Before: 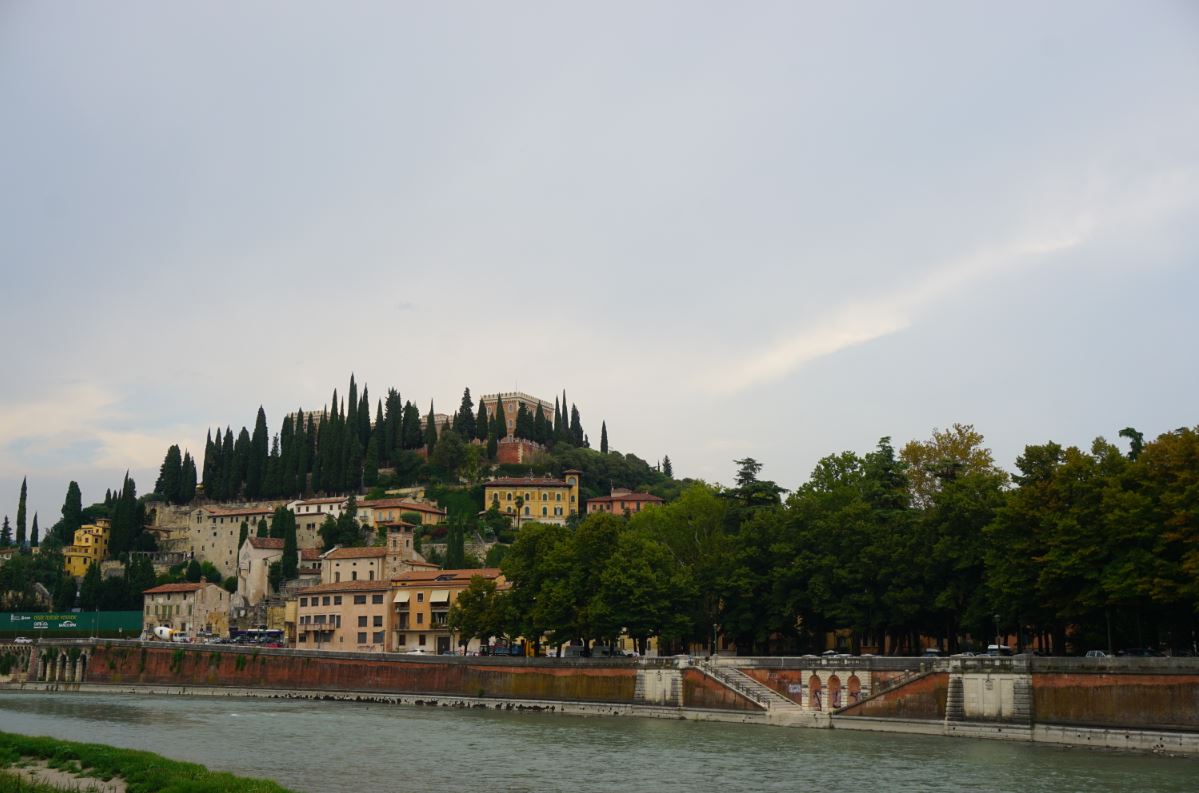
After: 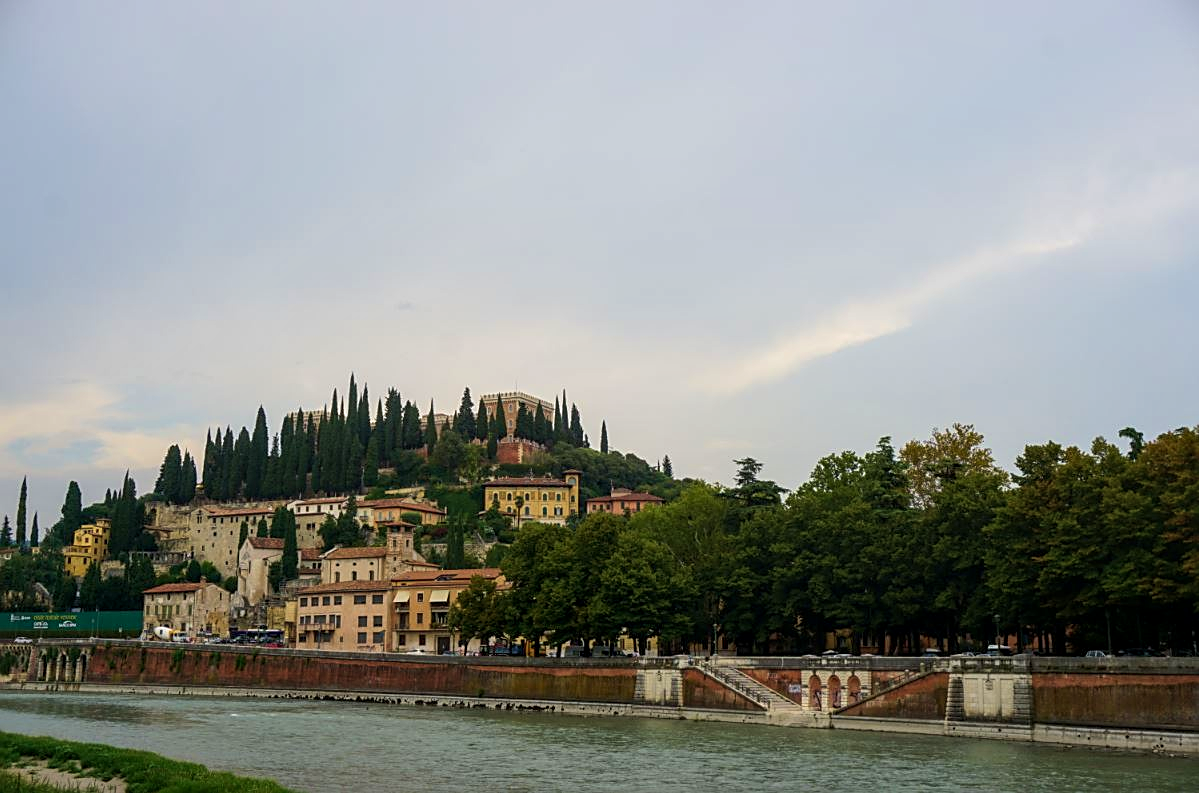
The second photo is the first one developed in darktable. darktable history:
velvia: strength 29%
local contrast: detail 130%
sharpen: on, module defaults
